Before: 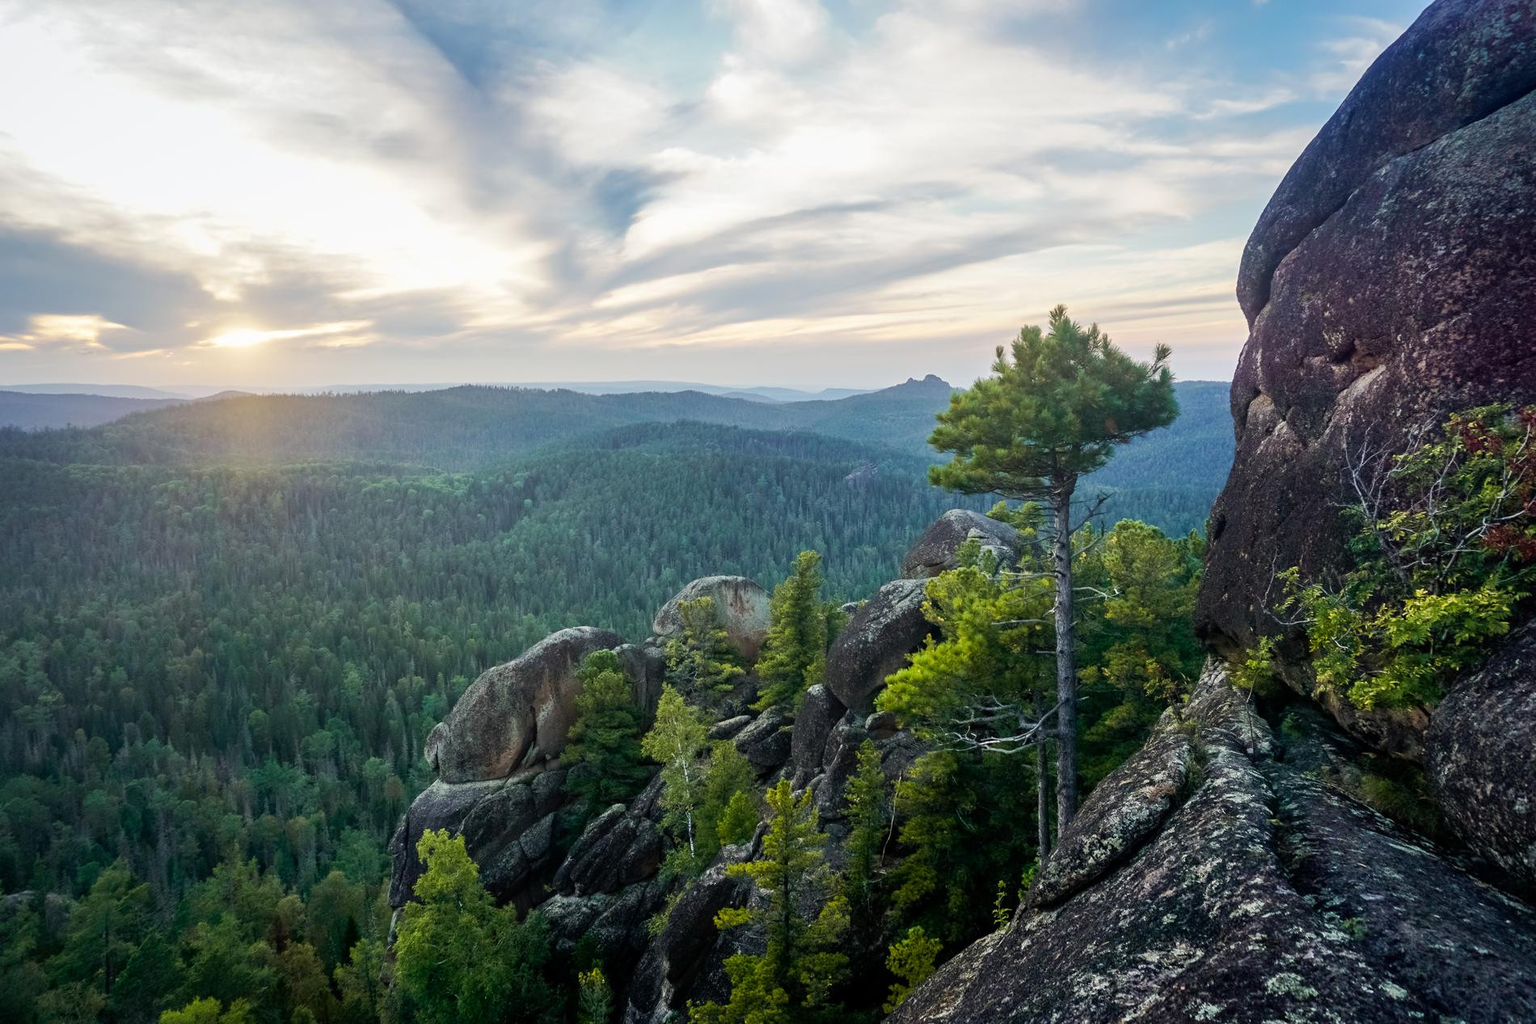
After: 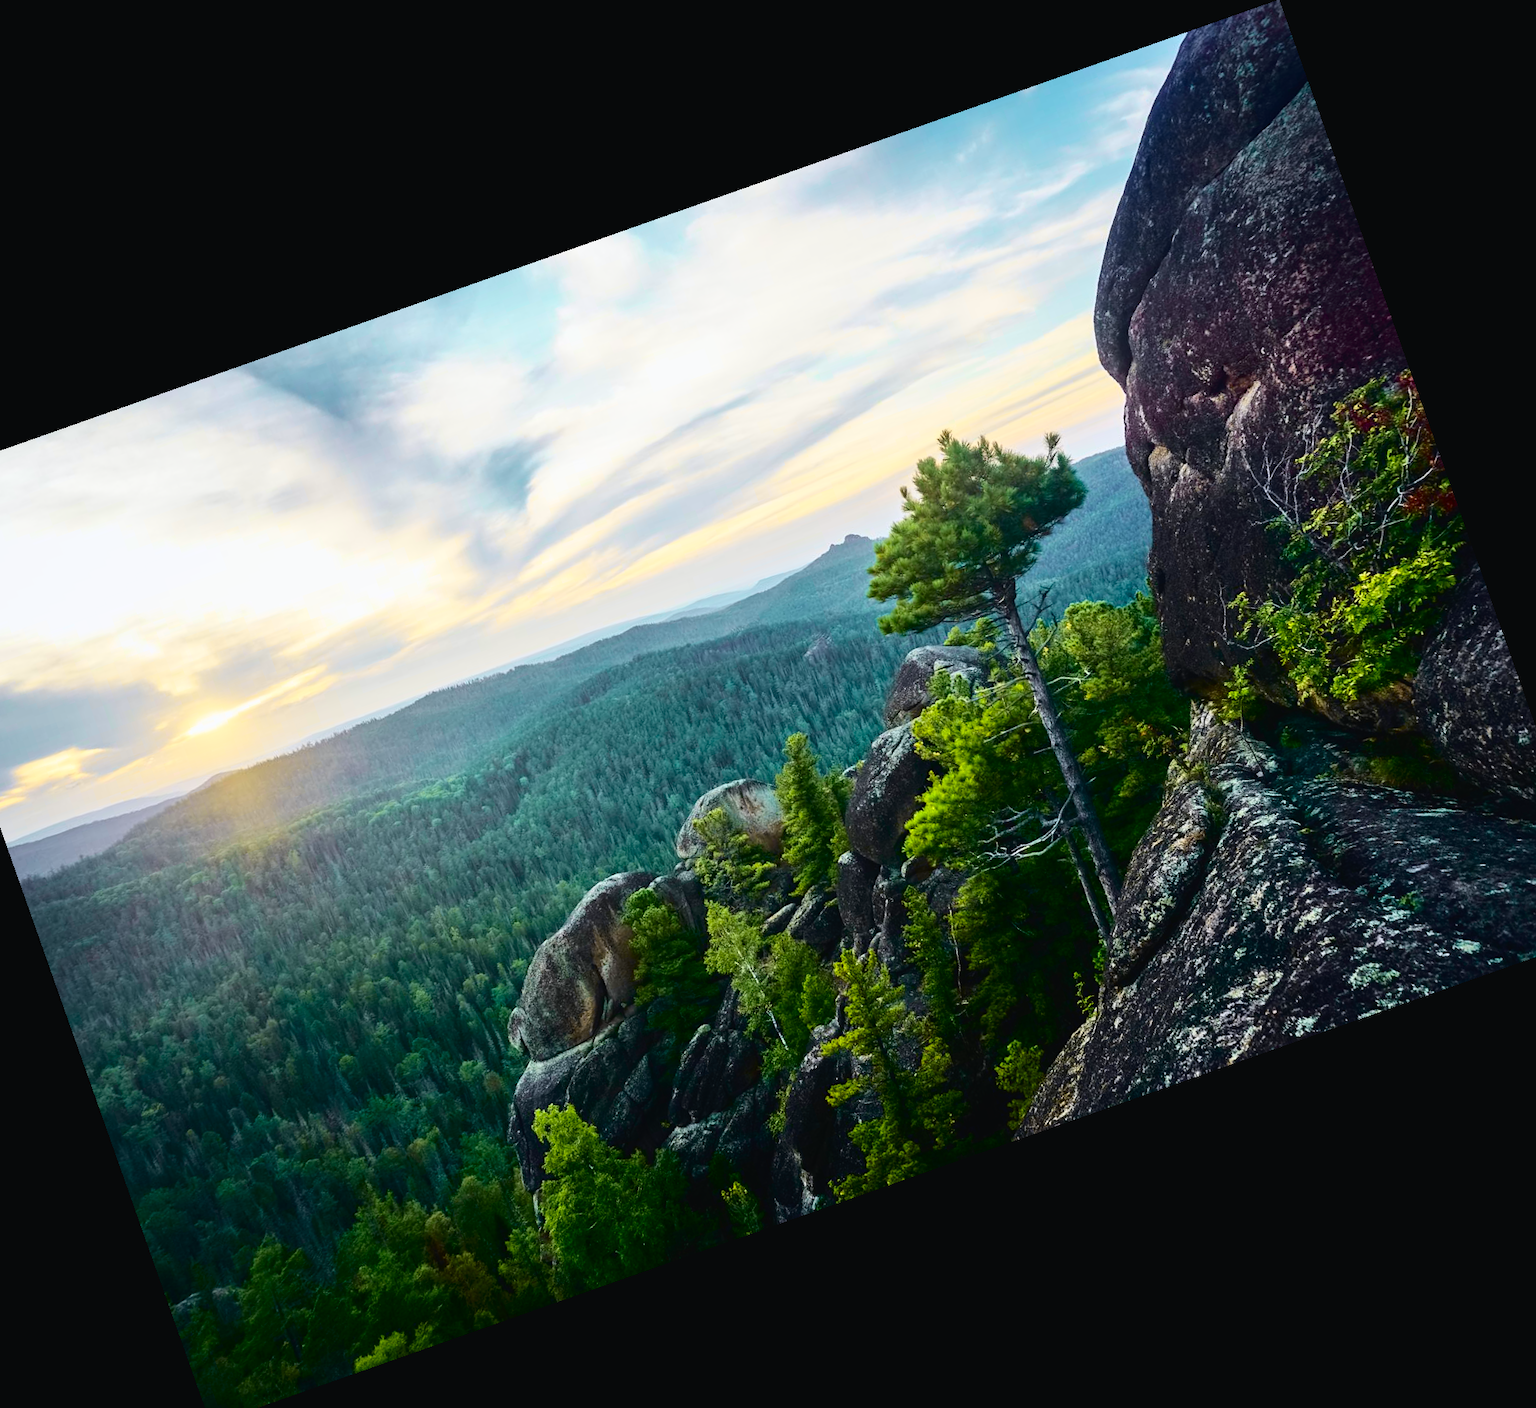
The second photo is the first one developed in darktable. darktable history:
crop and rotate: angle 19.43°, left 6.812%, right 4.125%, bottom 1.087%
tone curve: curves: ch0 [(0, 0.023) (0.132, 0.075) (0.251, 0.186) (0.441, 0.476) (0.662, 0.757) (0.849, 0.927) (1, 0.99)]; ch1 [(0, 0) (0.447, 0.411) (0.483, 0.469) (0.498, 0.496) (0.518, 0.514) (0.561, 0.59) (0.606, 0.659) (0.657, 0.725) (0.869, 0.916) (1, 1)]; ch2 [(0, 0) (0.307, 0.315) (0.425, 0.438) (0.483, 0.477) (0.503, 0.503) (0.526, 0.553) (0.552, 0.601) (0.615, 0.669) (0.703, 0.797) (0.985, 0.966)], color space Lab, independent channels
